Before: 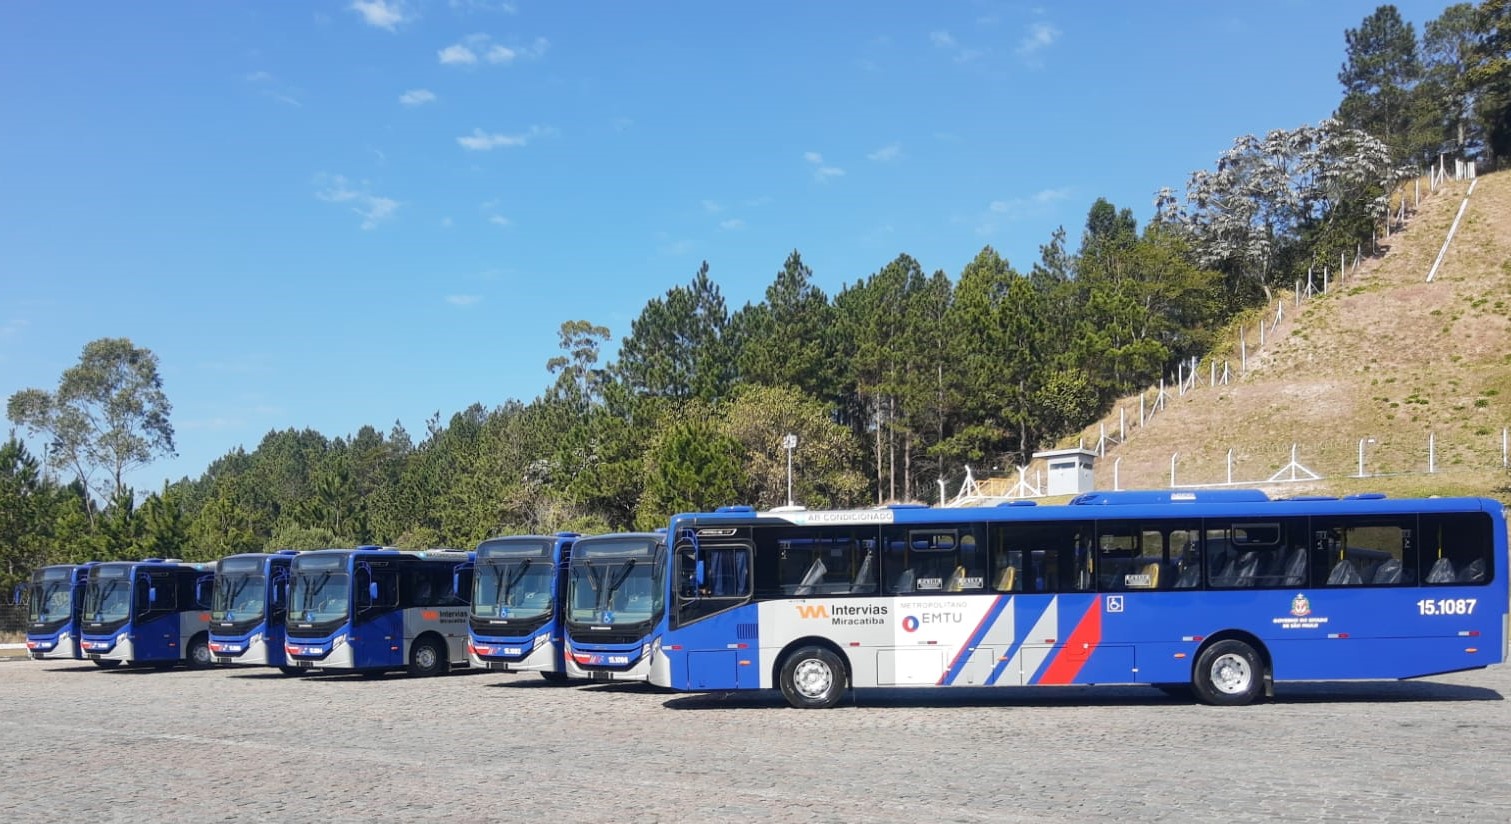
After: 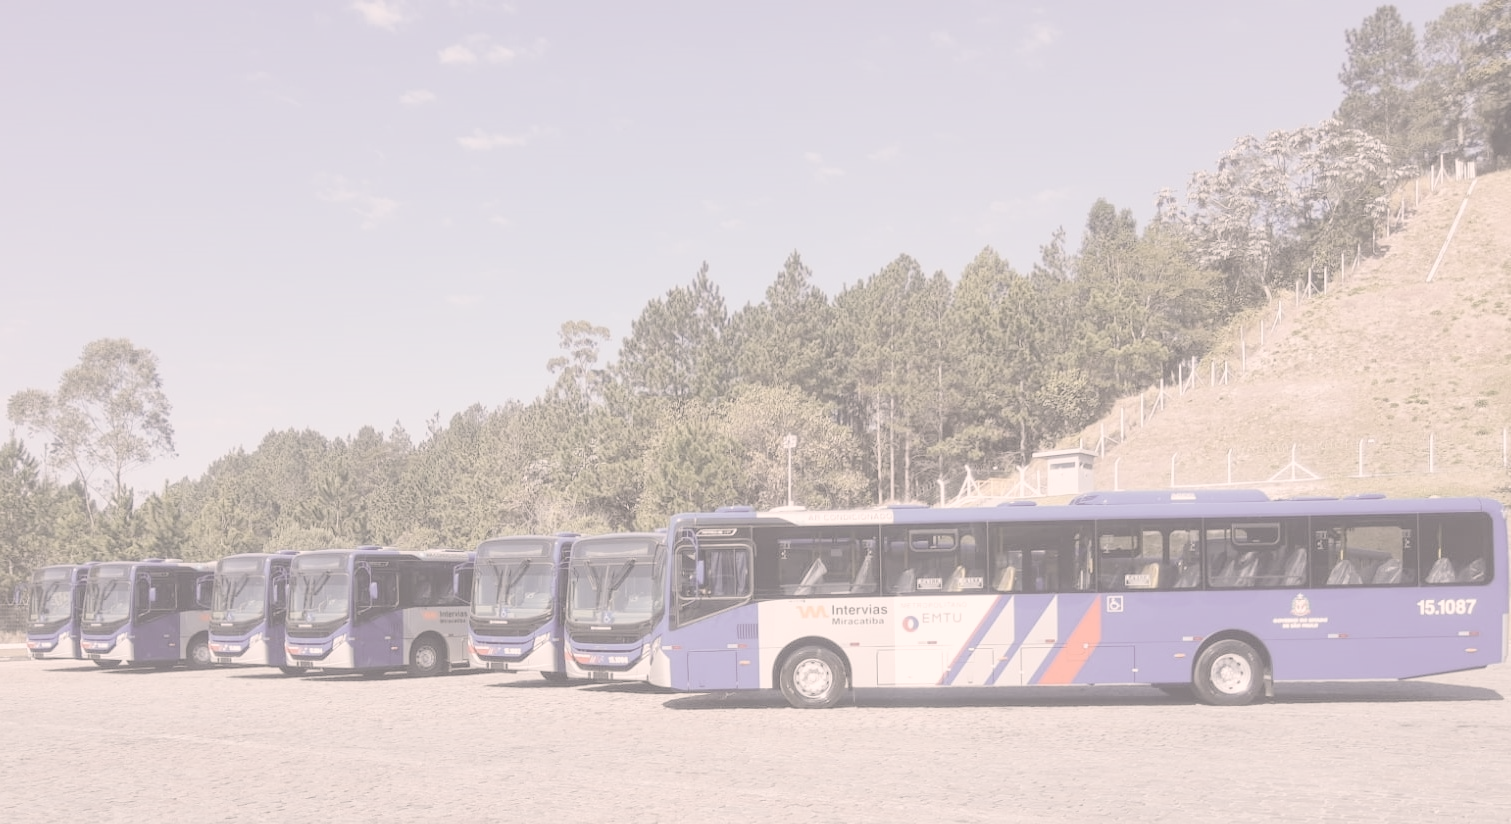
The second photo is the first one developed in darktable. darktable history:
exposure: black level correction 0, exposure 0.698 EV, compensate exposure bias true, compensate highlight preservation false
contrast brightness saturation: contrast -0.339, brightness 0.739, saturation -0.793
color correction: highlights a* 5.82, highlights b* 4.74
